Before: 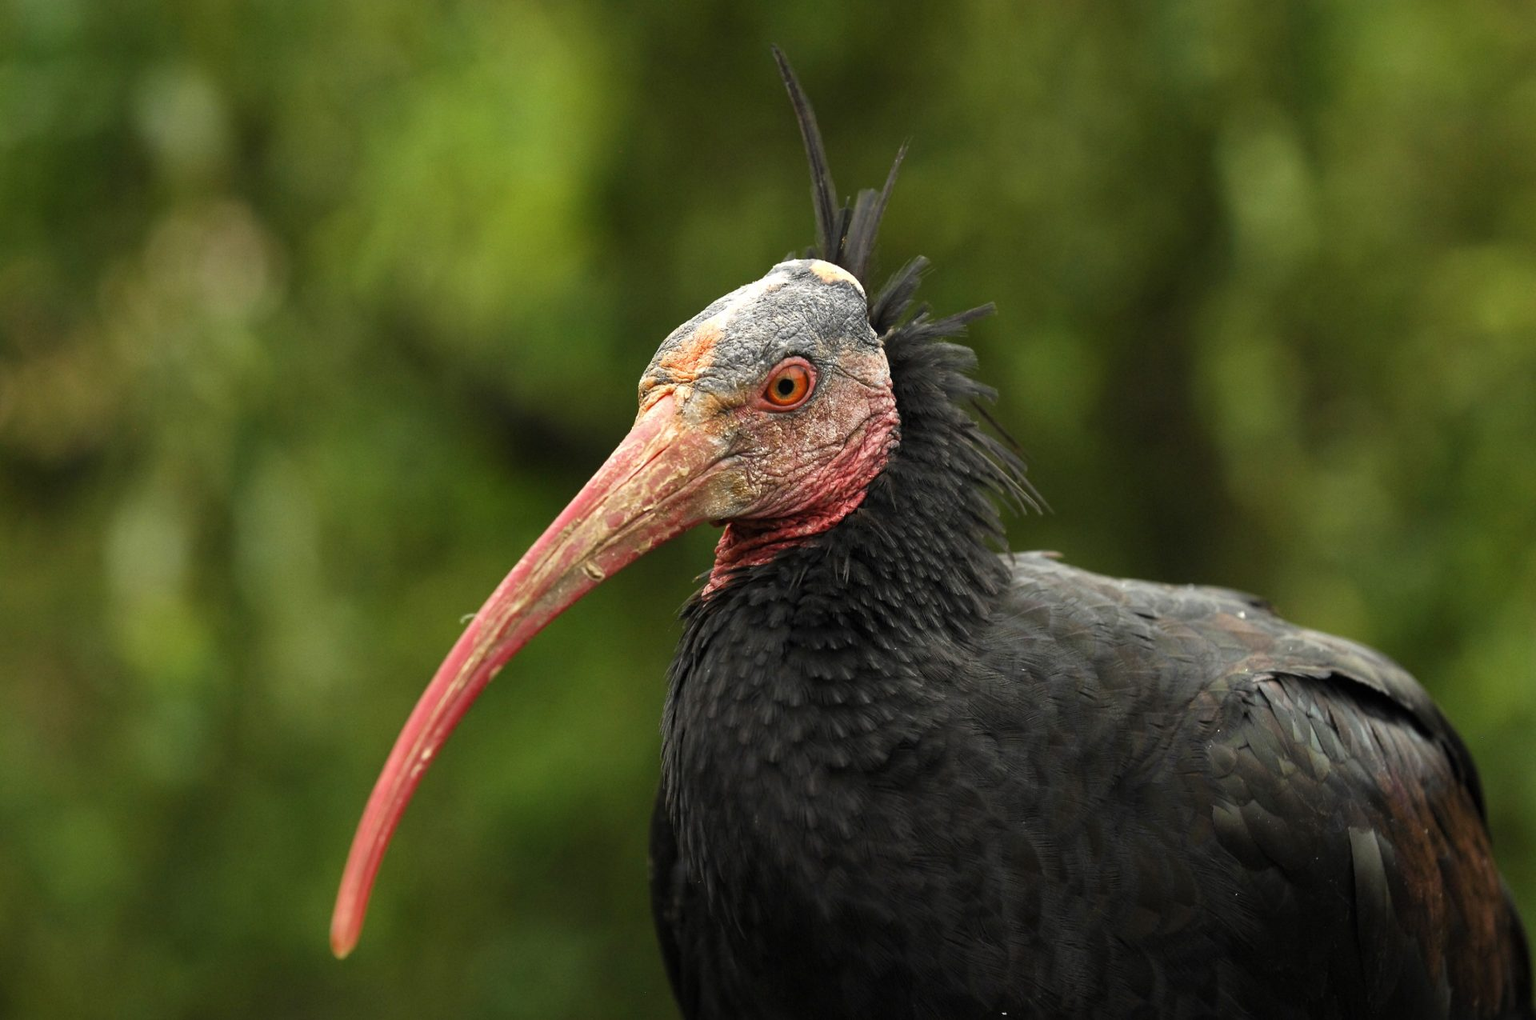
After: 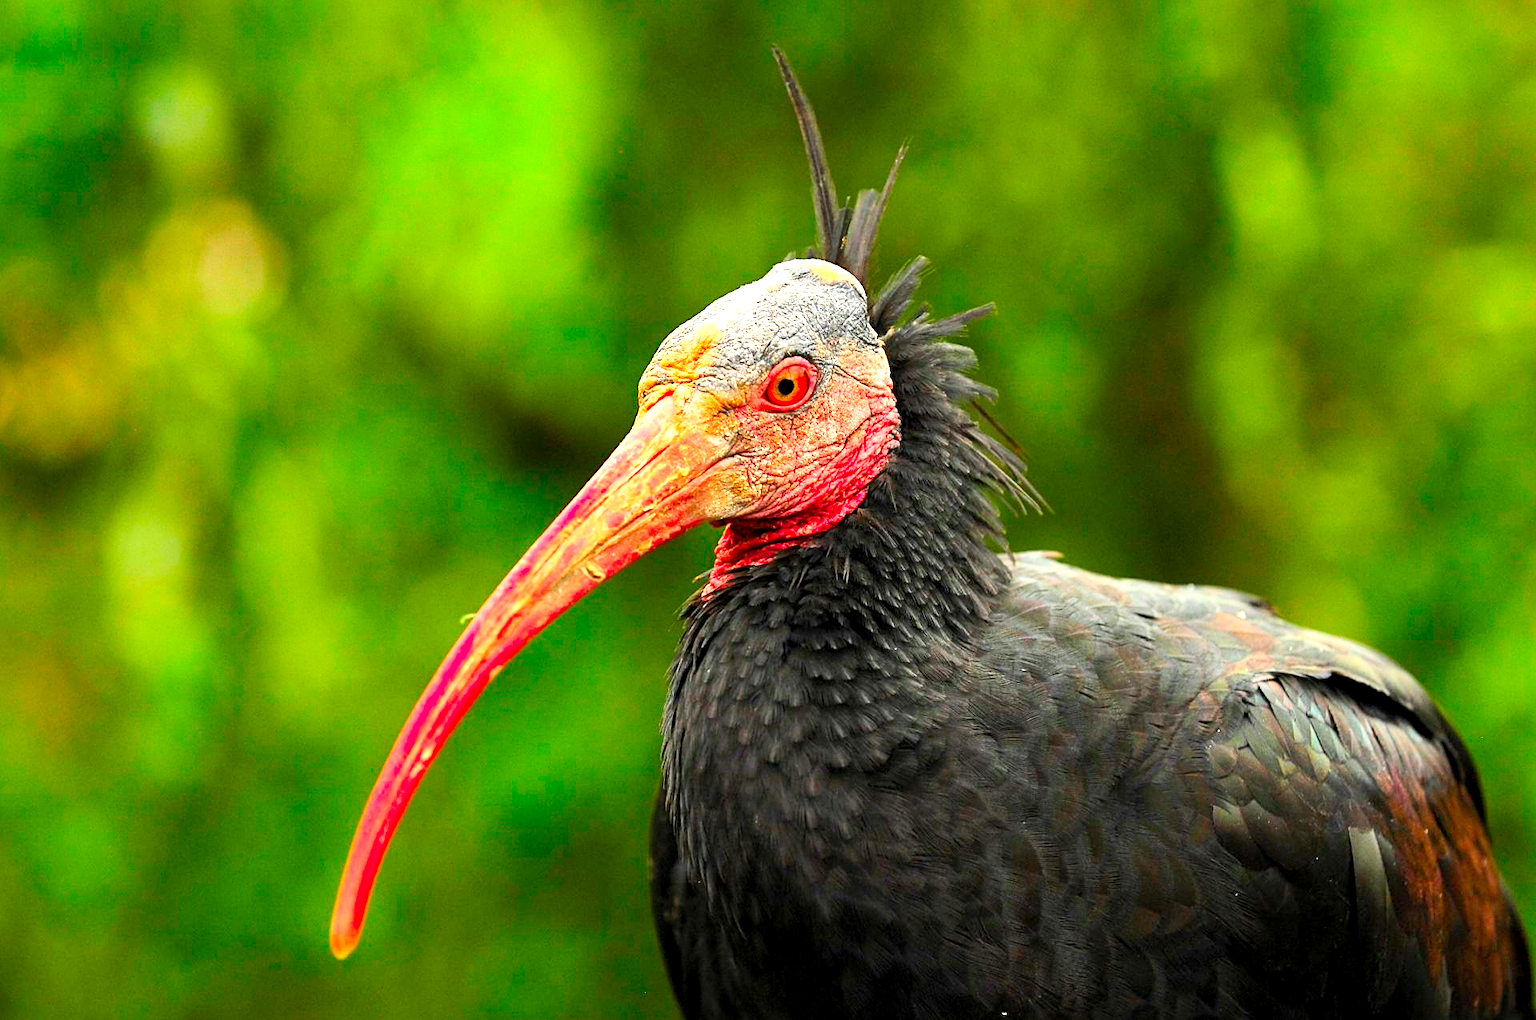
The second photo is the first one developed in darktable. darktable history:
exposure: black level correction 0.001, exposure 0.955 EV, compensate exposure bias true, compensate highlight preservation false
contrast brightness saturation: contrast 0.2, brightness 0.2, saturation 0.8
sharpen: on, module defaults
